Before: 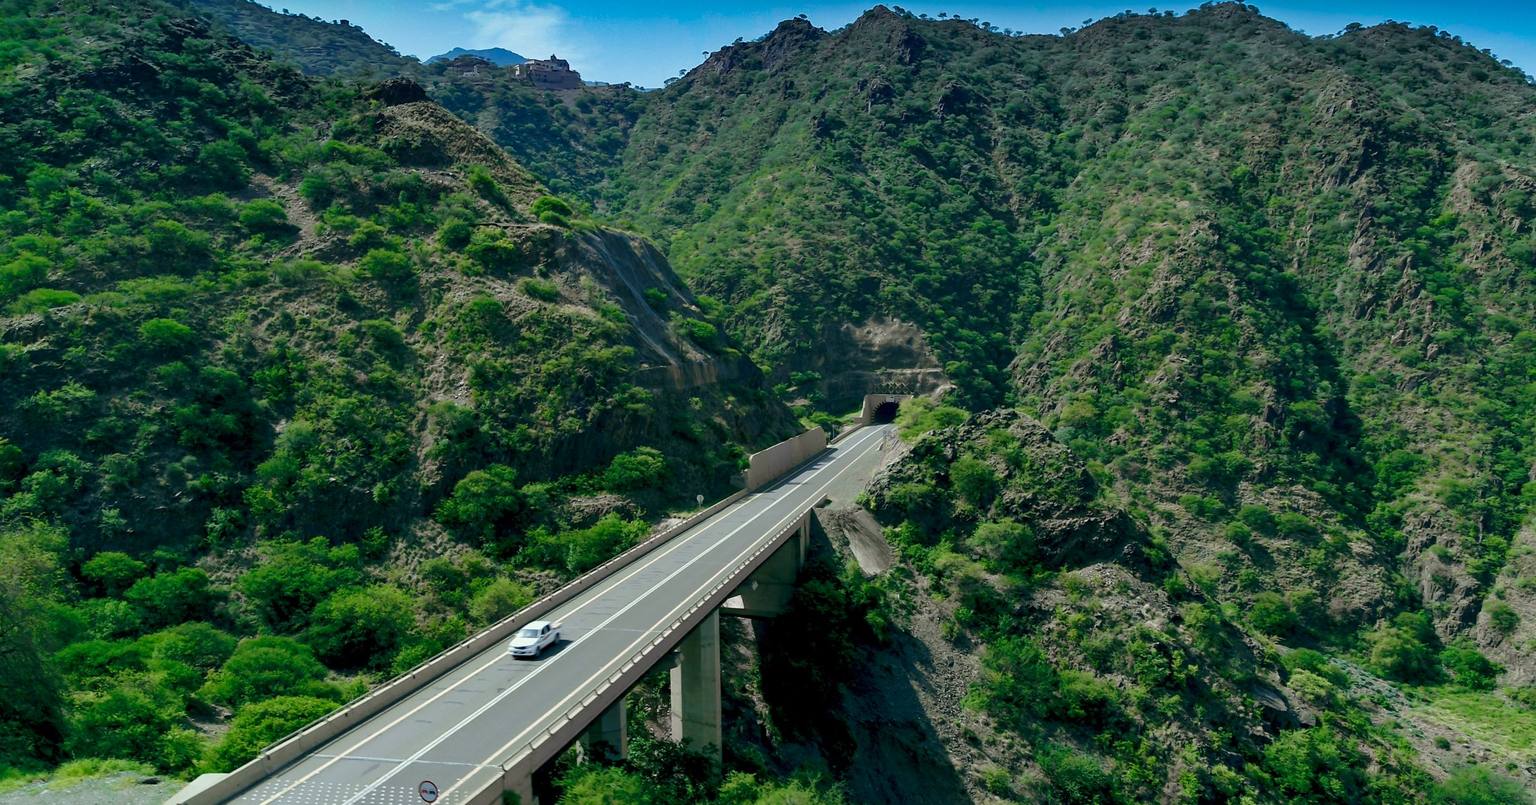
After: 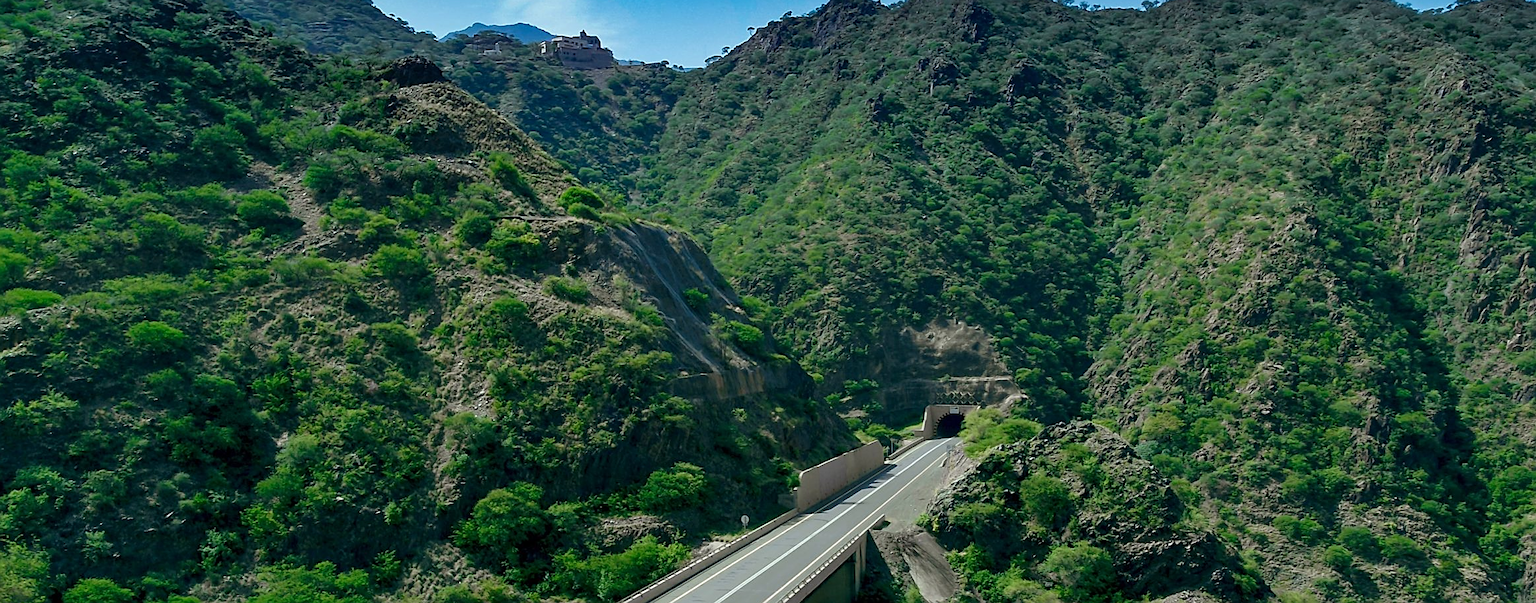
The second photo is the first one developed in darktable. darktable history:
crop: left 1.617%, top 3.396%, right 7.667%, bottom 28.487%
sharpen: amount 0.495
